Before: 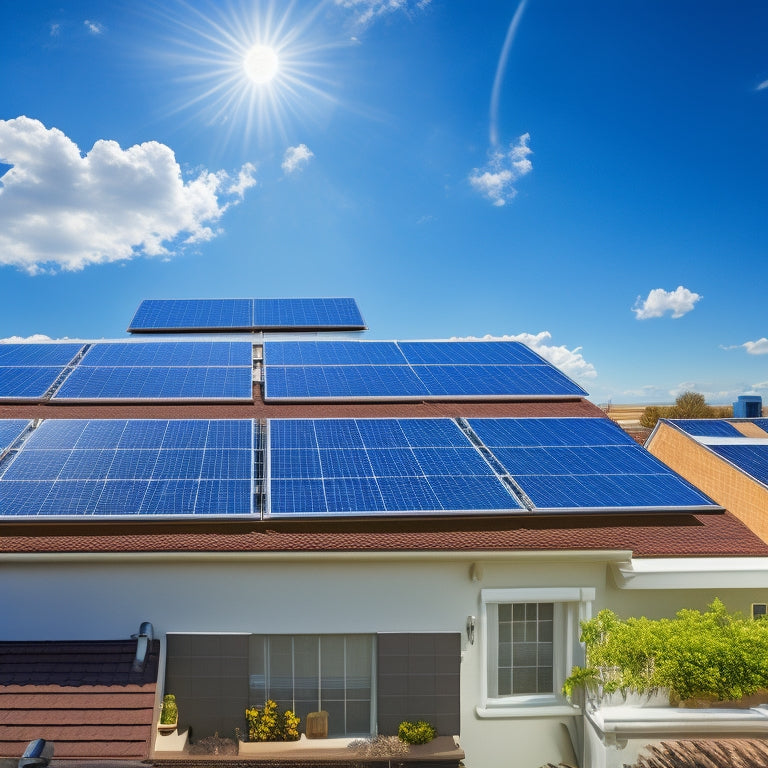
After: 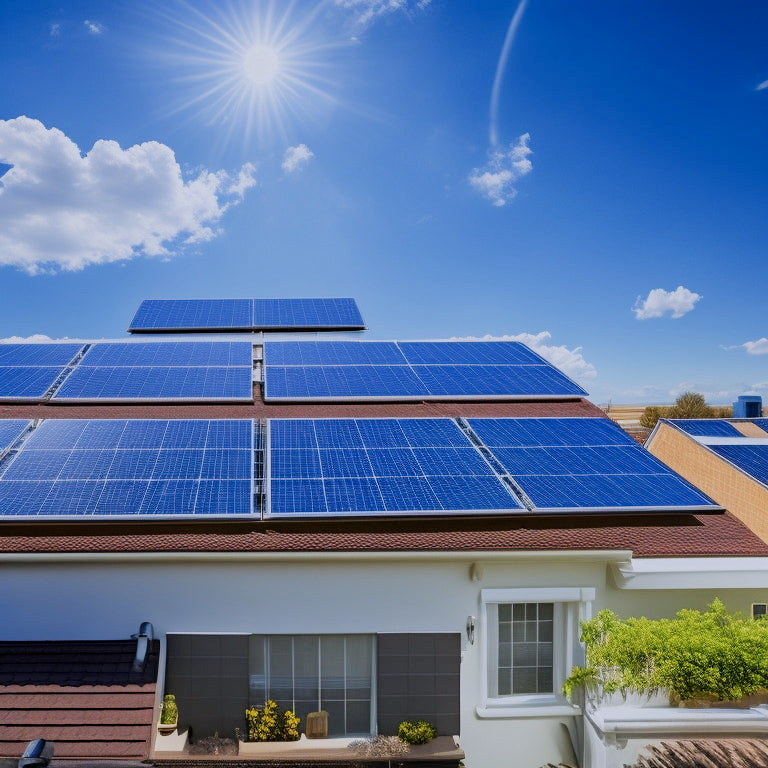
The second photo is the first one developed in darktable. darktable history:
contrast brightness saturation: contrast 0.14
filmic rgb: black relative exposure -7.32 EV, white relative exposure 5.09 EV, hardness 3.2
white balance: red 0.967, blue 1.119, emerald 0.756
